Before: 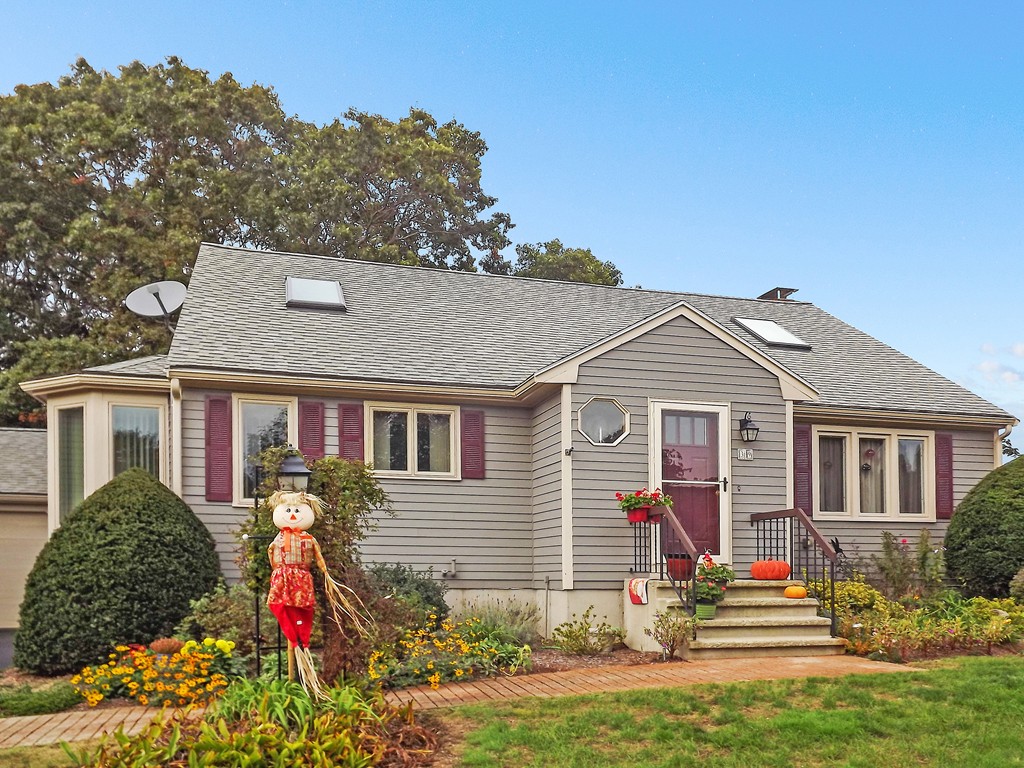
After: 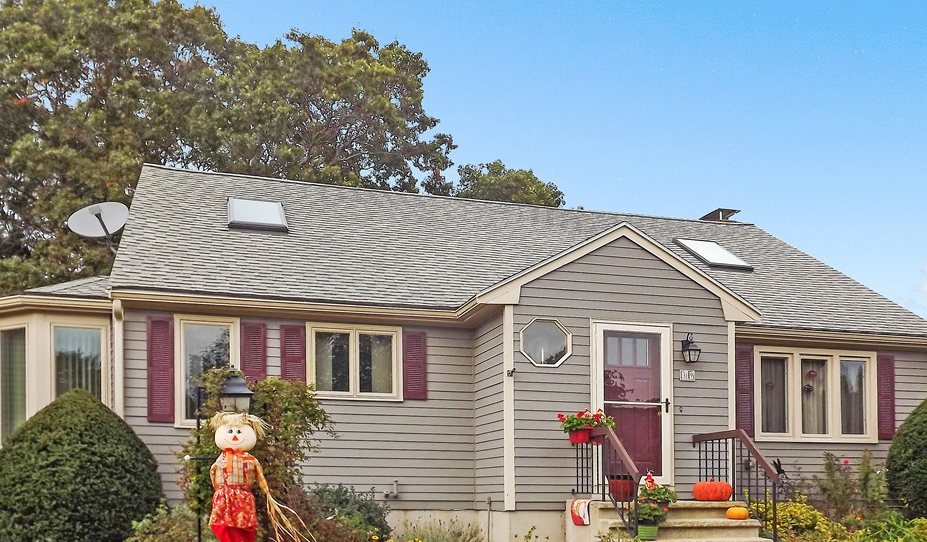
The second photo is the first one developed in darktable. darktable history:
crop: left 5.704%, top 10.404%, right 3.693%, bottom 19.024%
